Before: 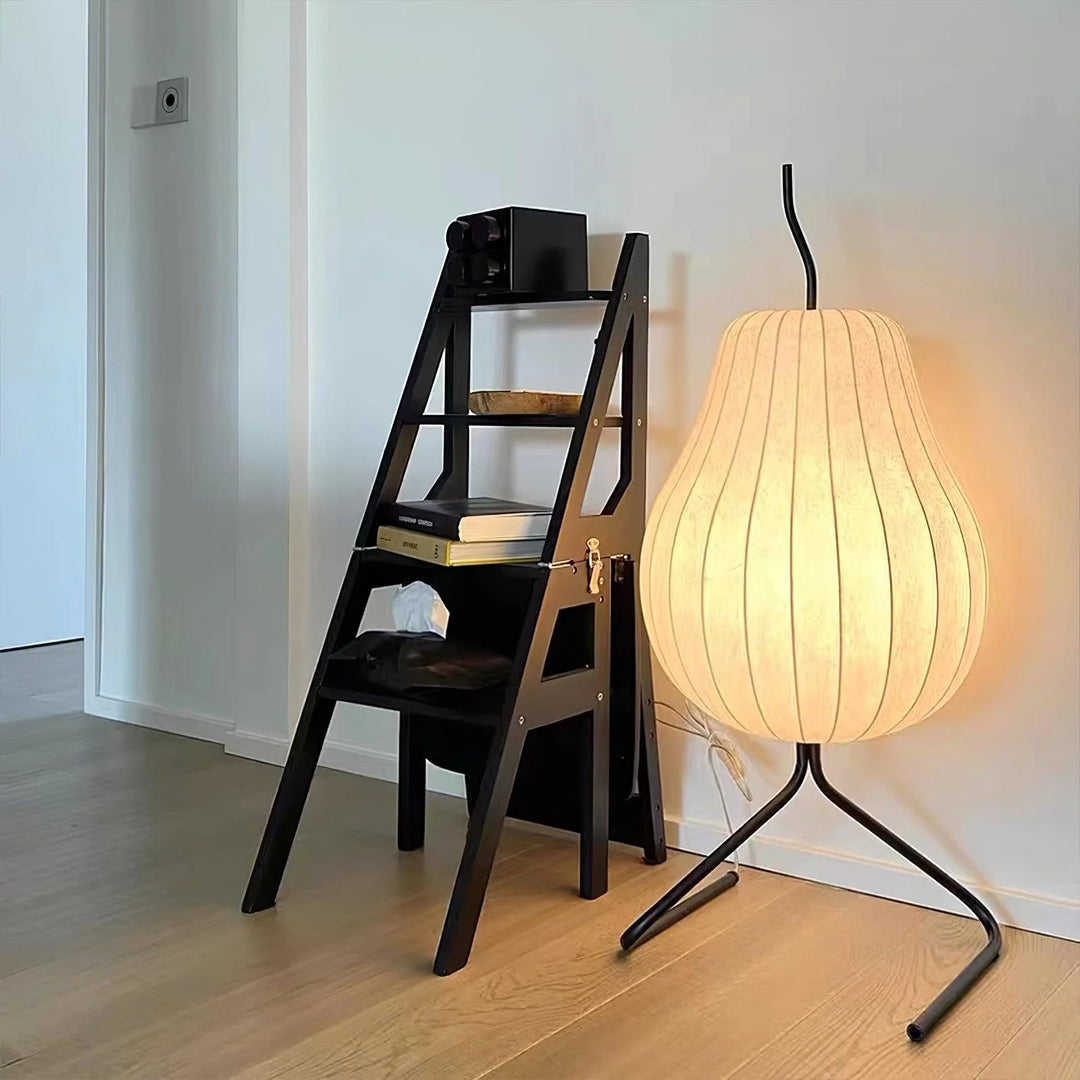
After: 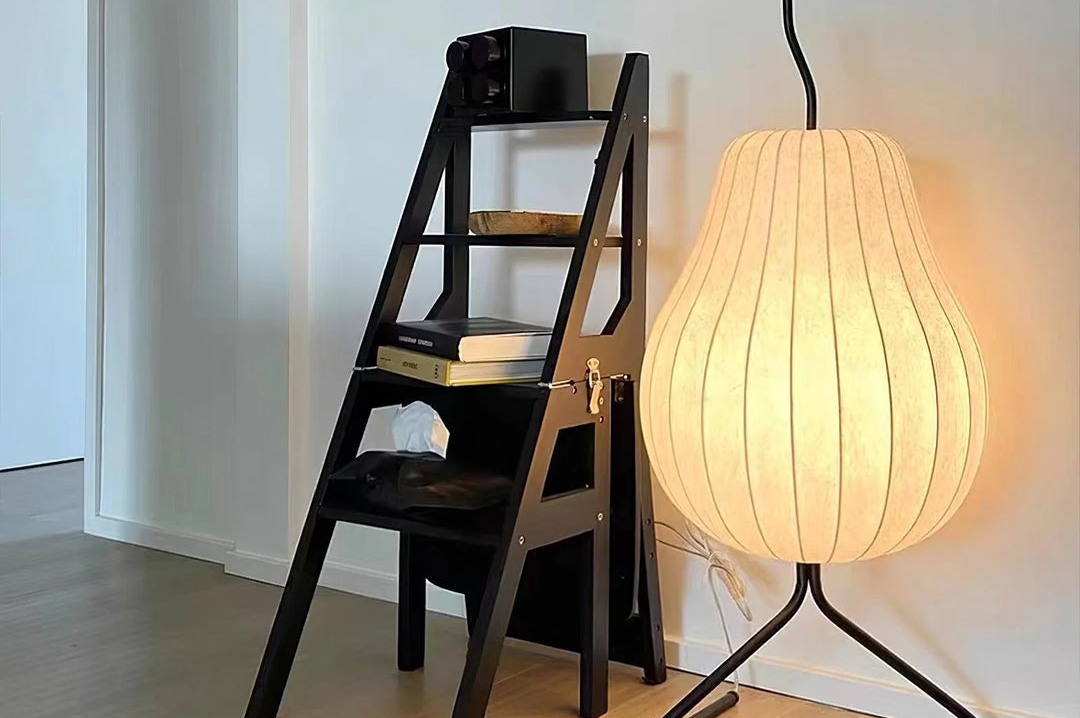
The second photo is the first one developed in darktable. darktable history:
exposure: compensate highlight preservation false
crop: top 16.727%, bottom 16.727%
